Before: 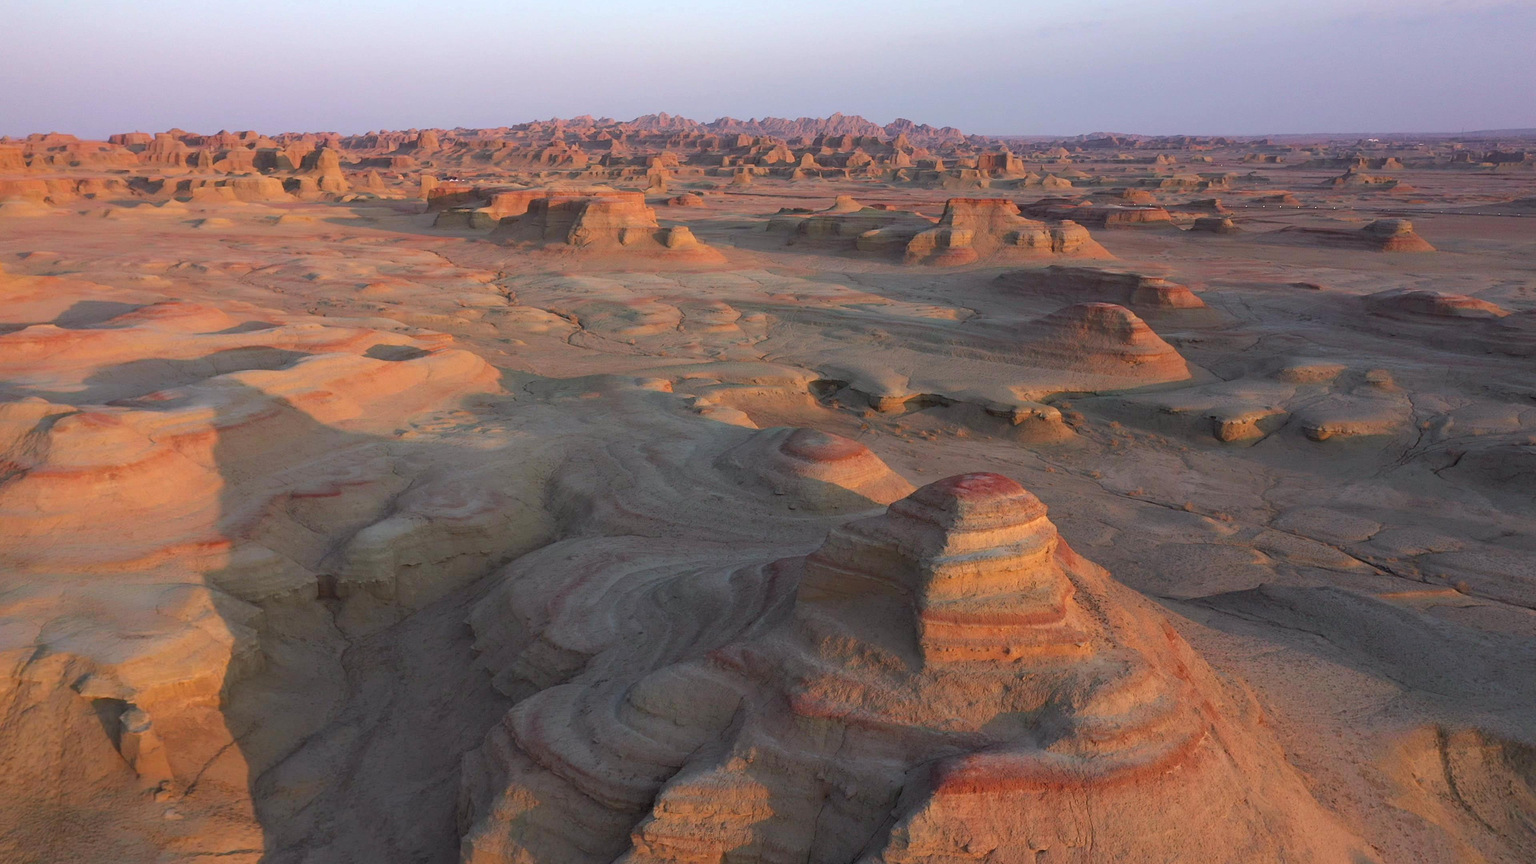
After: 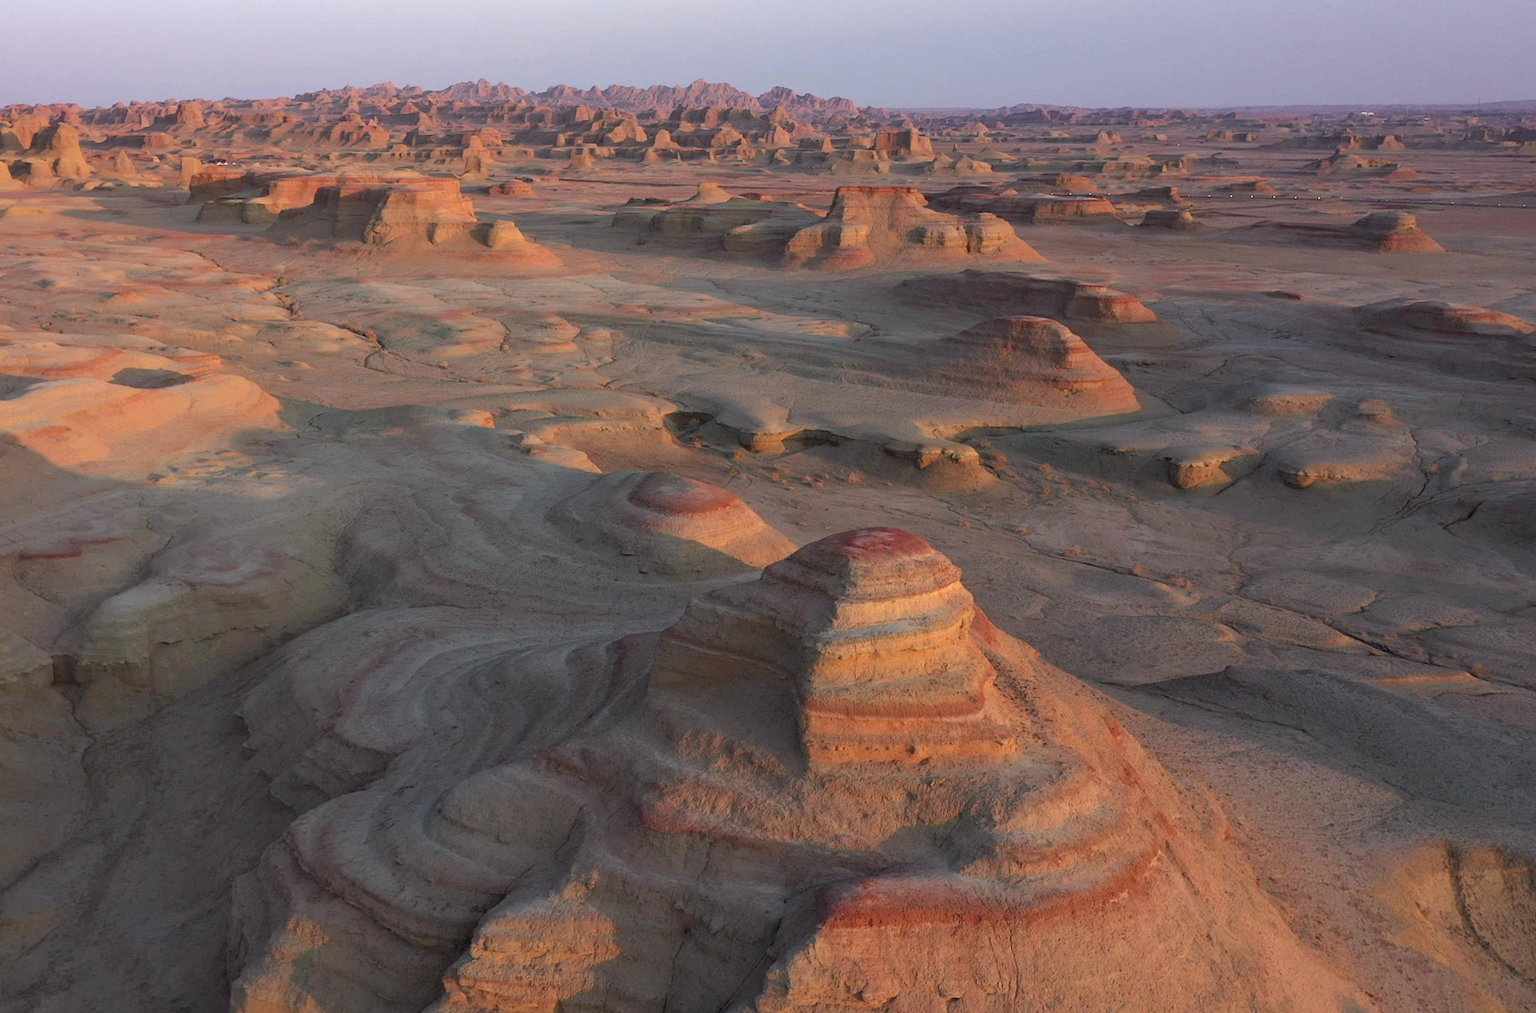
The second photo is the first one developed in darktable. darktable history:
crop and rotate: left 17.959%, top 5.771%, right 1.742%
local contrast: detail 110%
contrast brightness saturation: contrast 0.01, saturation -0.05
